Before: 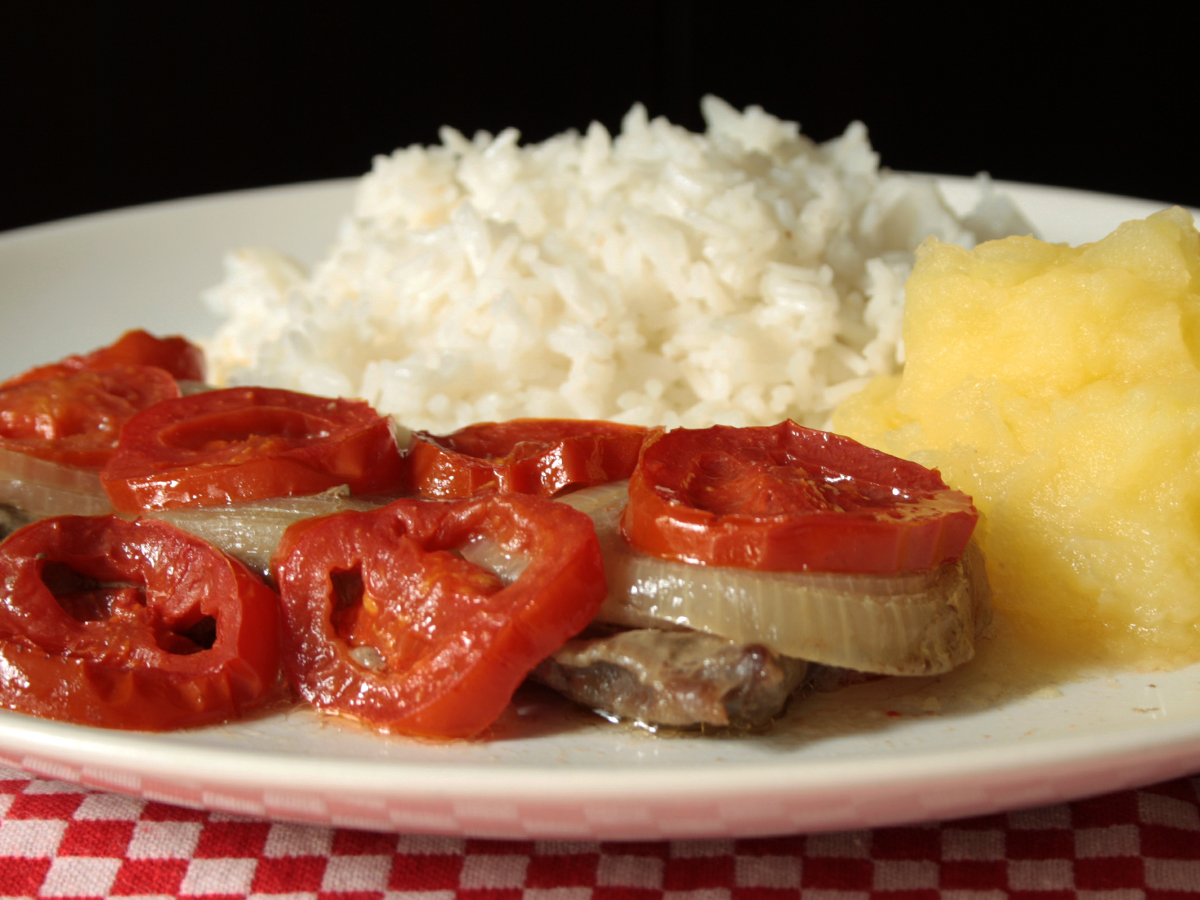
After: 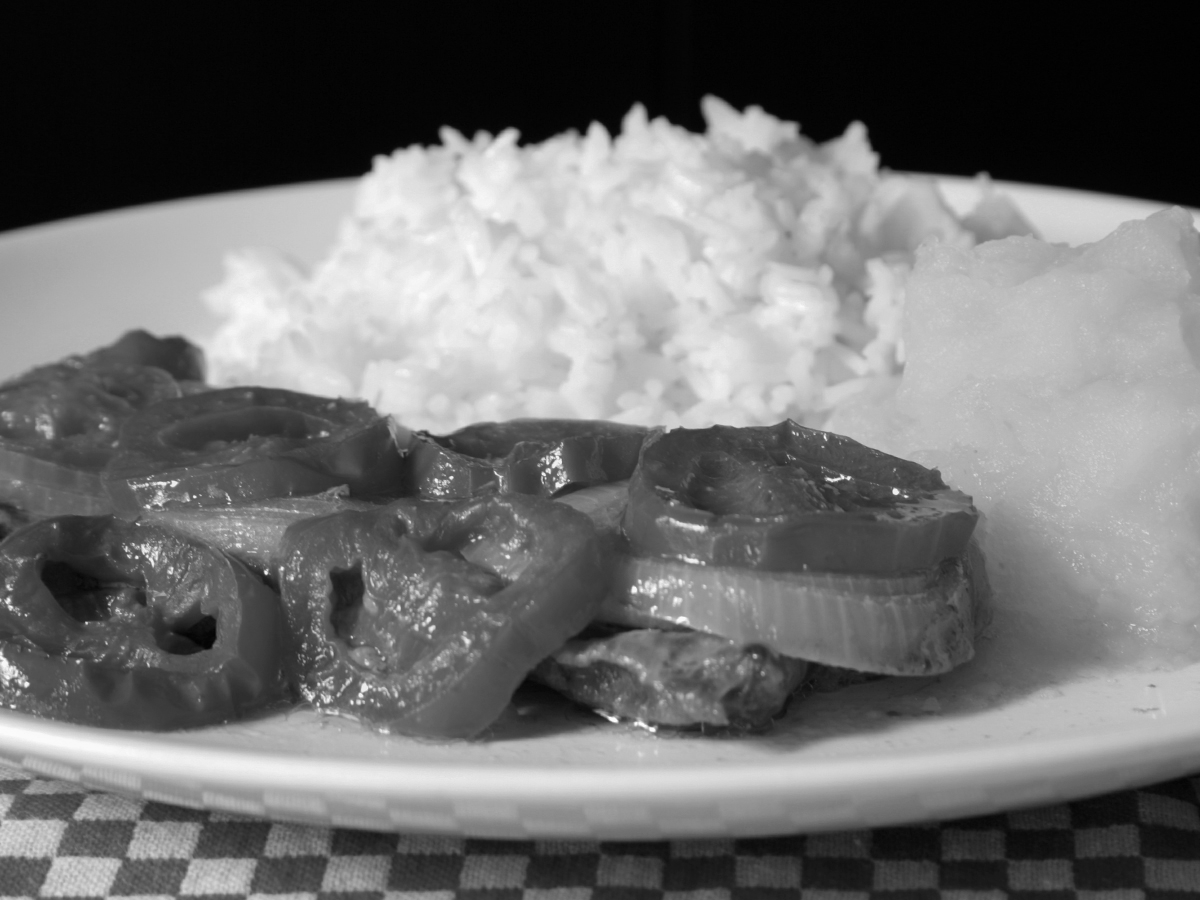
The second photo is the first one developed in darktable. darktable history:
contrast brightness saturation: saturation 0.5
monochrome: on, module defaults
color balance rgb: linear chroma grading › global chroma 15%, perceptual saturation grading › global saturation 30%
